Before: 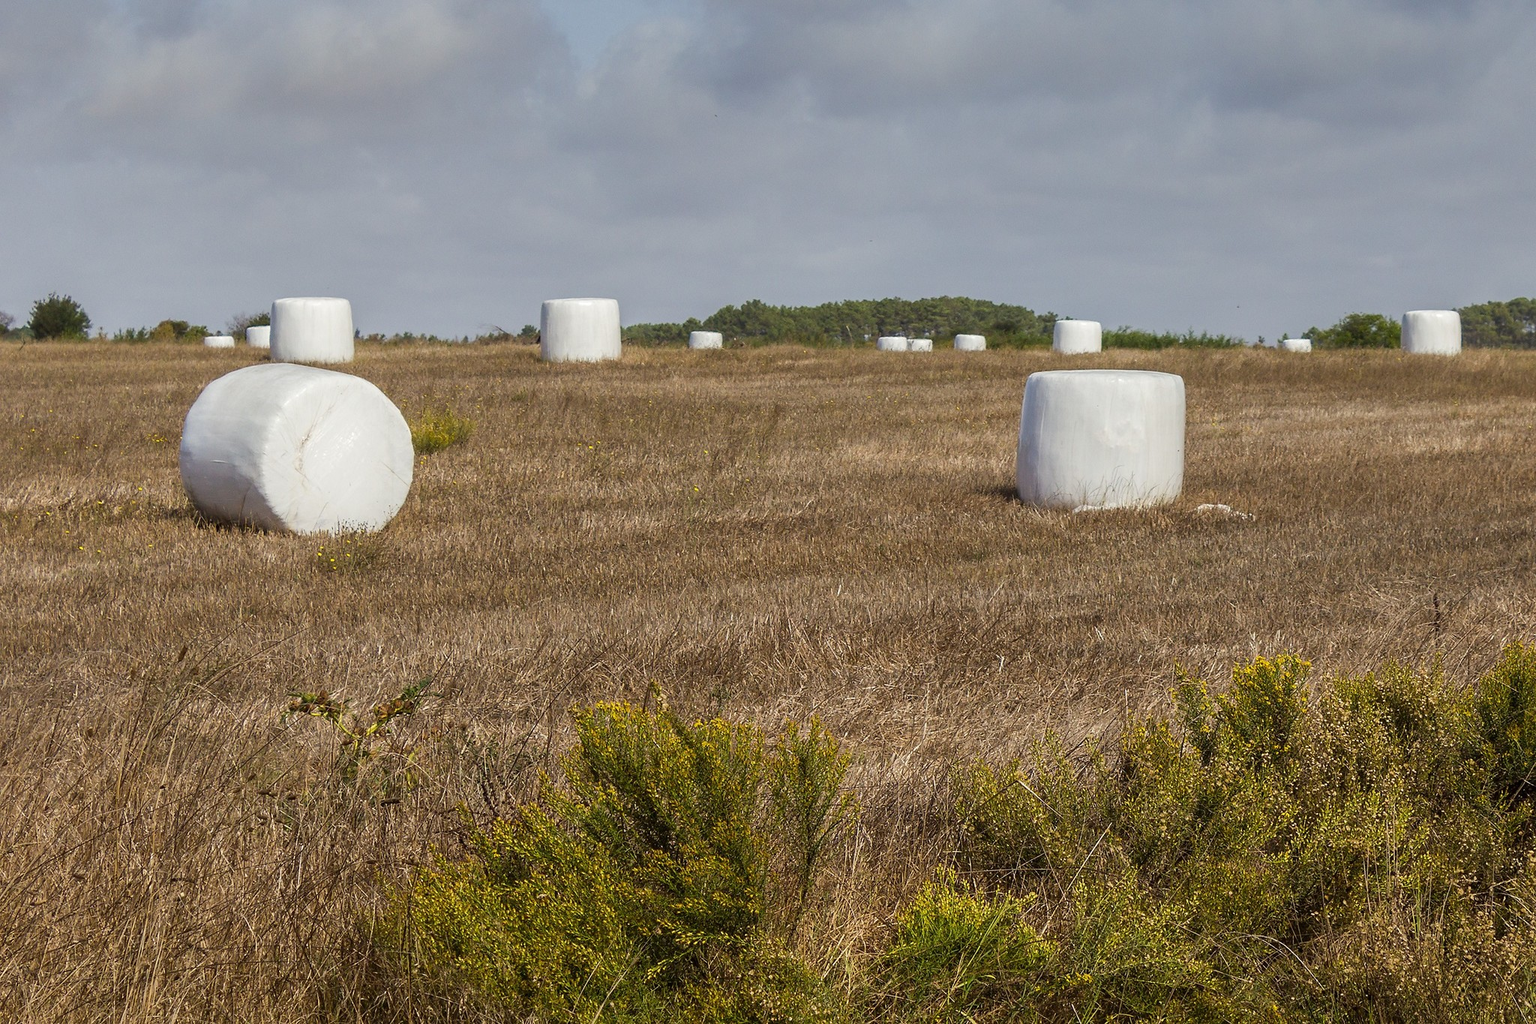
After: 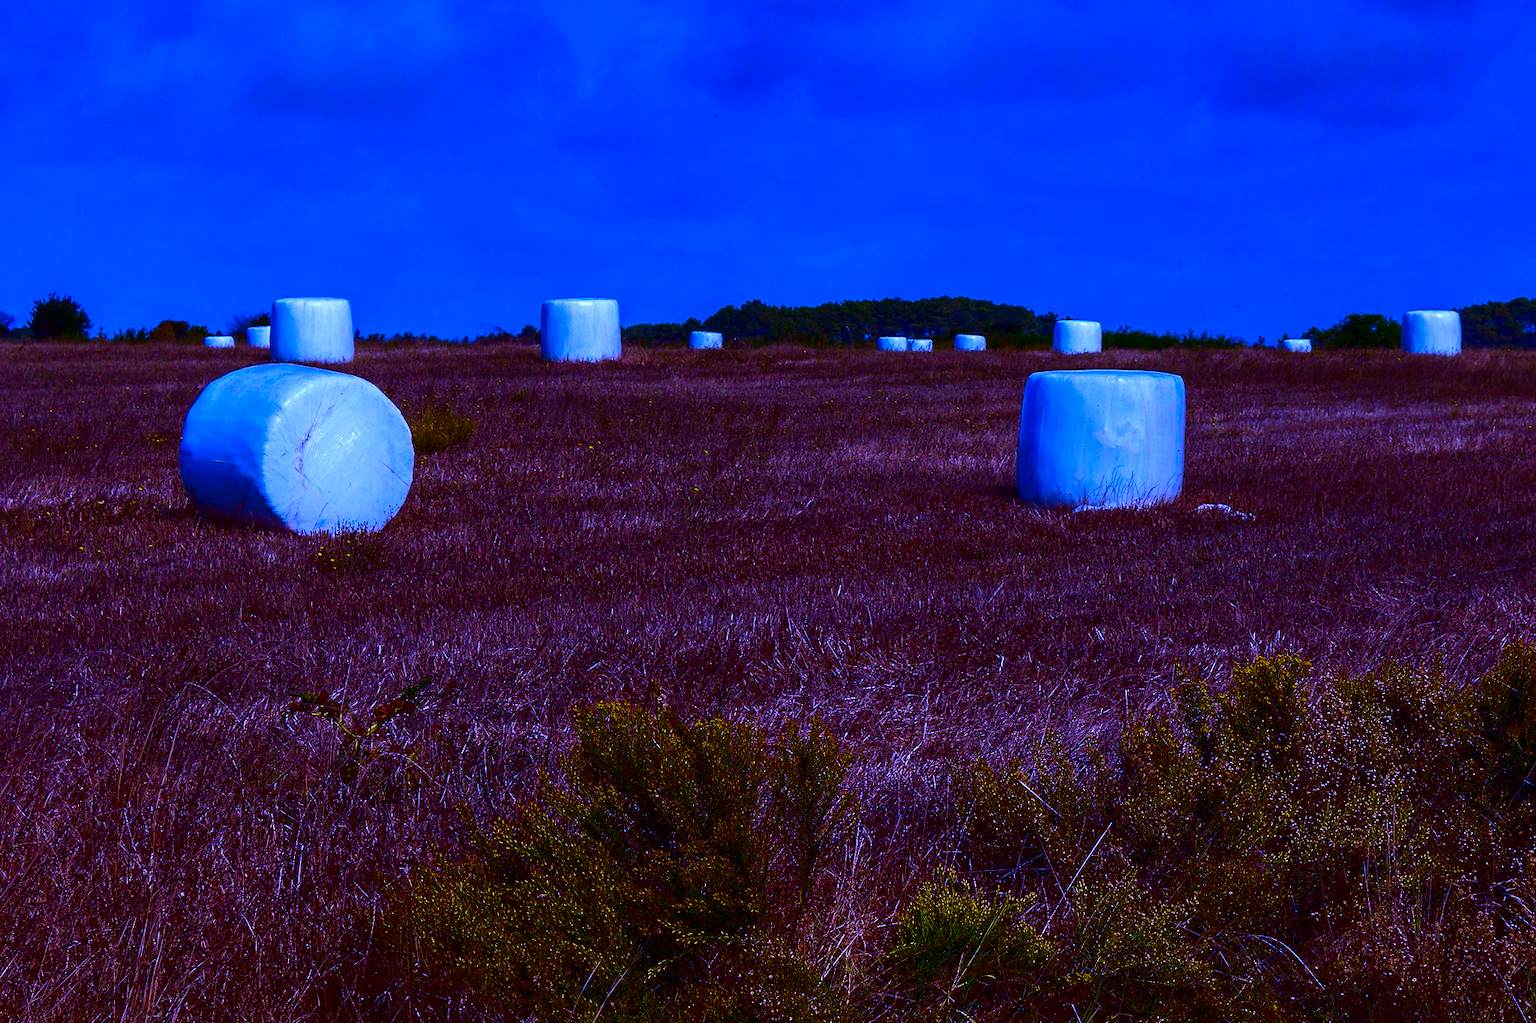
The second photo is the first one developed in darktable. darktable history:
contrast brightness saturation: brightness -1, saturation 1
white balance: red 0.98, blue 1.61
